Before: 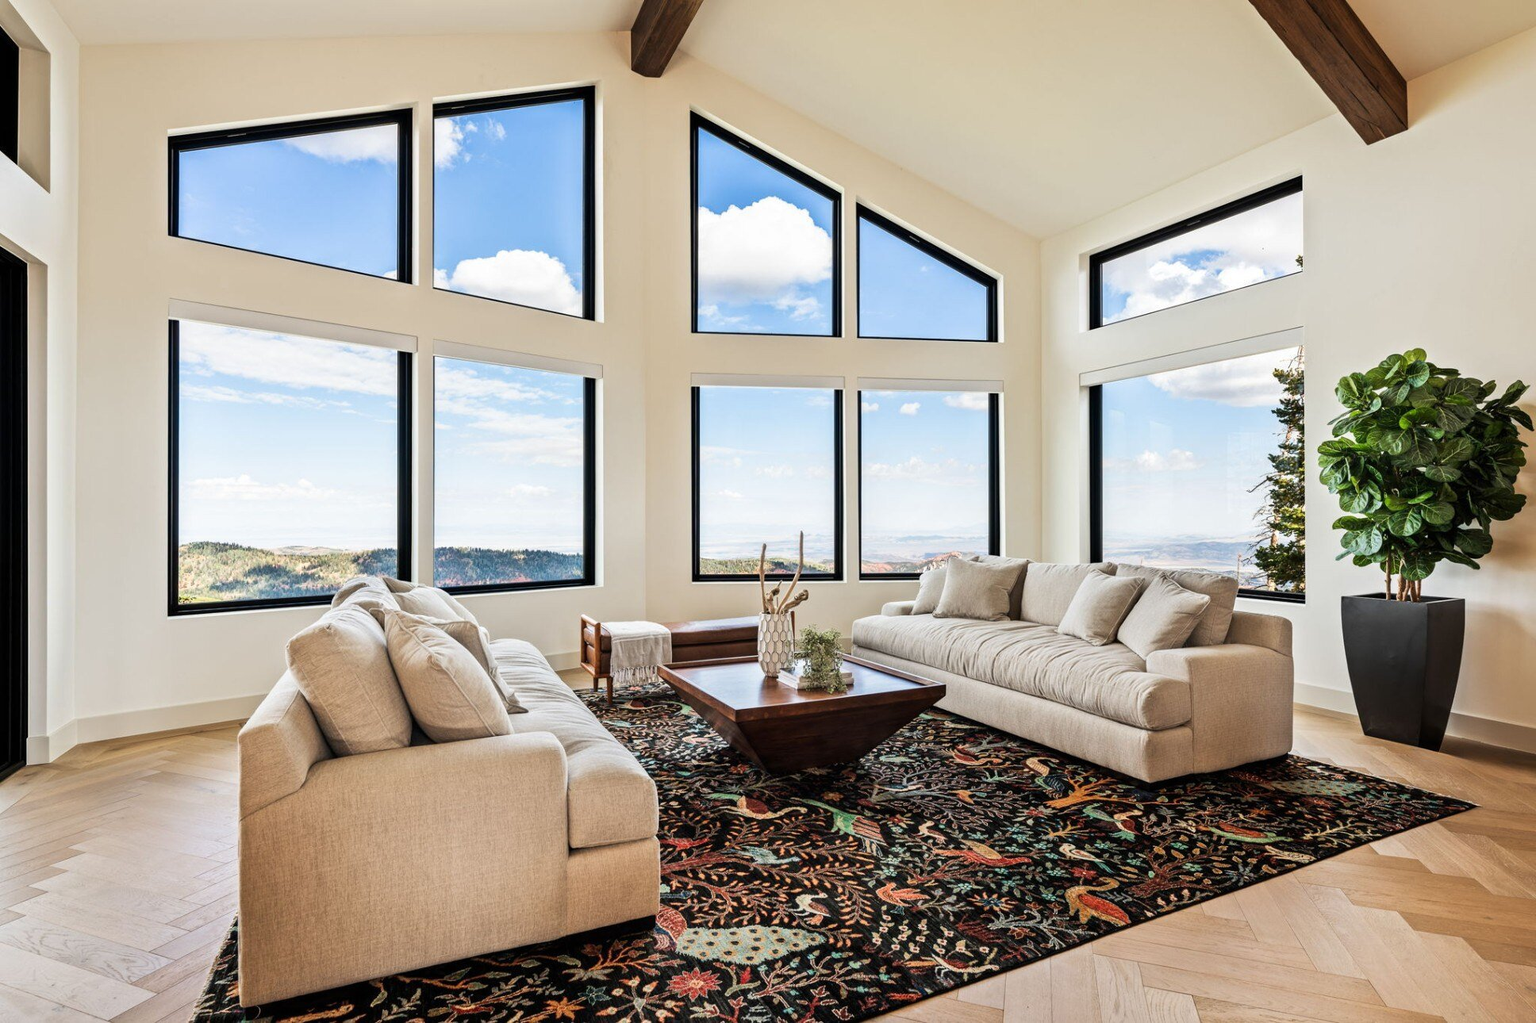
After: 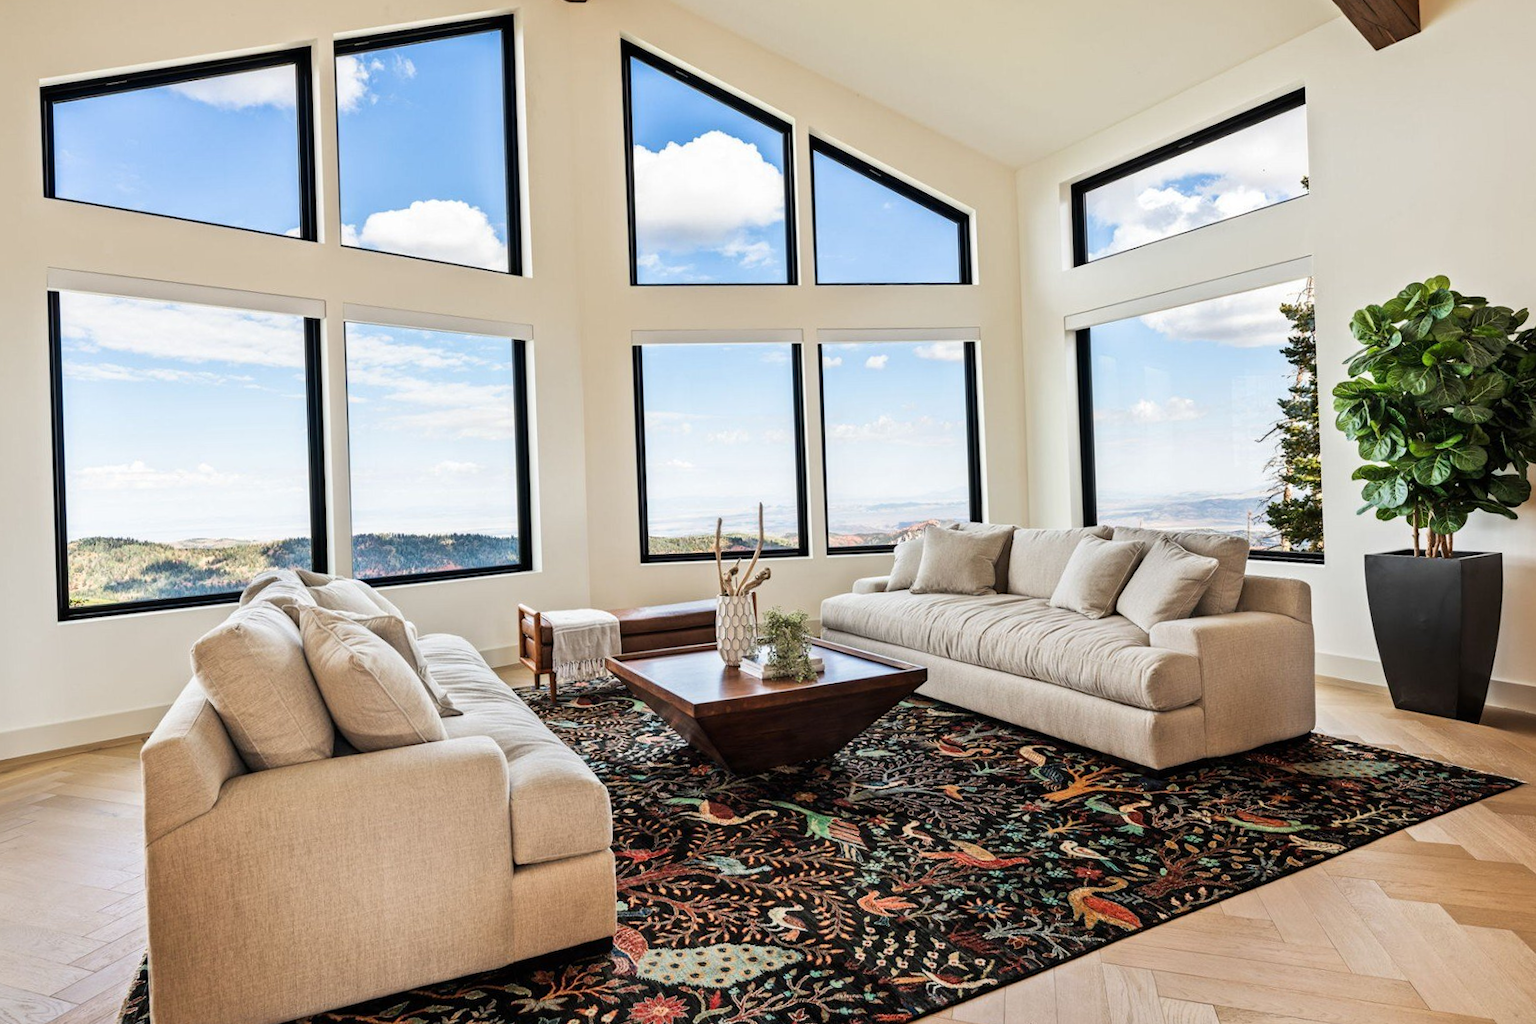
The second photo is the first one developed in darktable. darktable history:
white balance: emerald 1
crop and rotate: angle 1.96°, left 5.673%, top 5.673%
